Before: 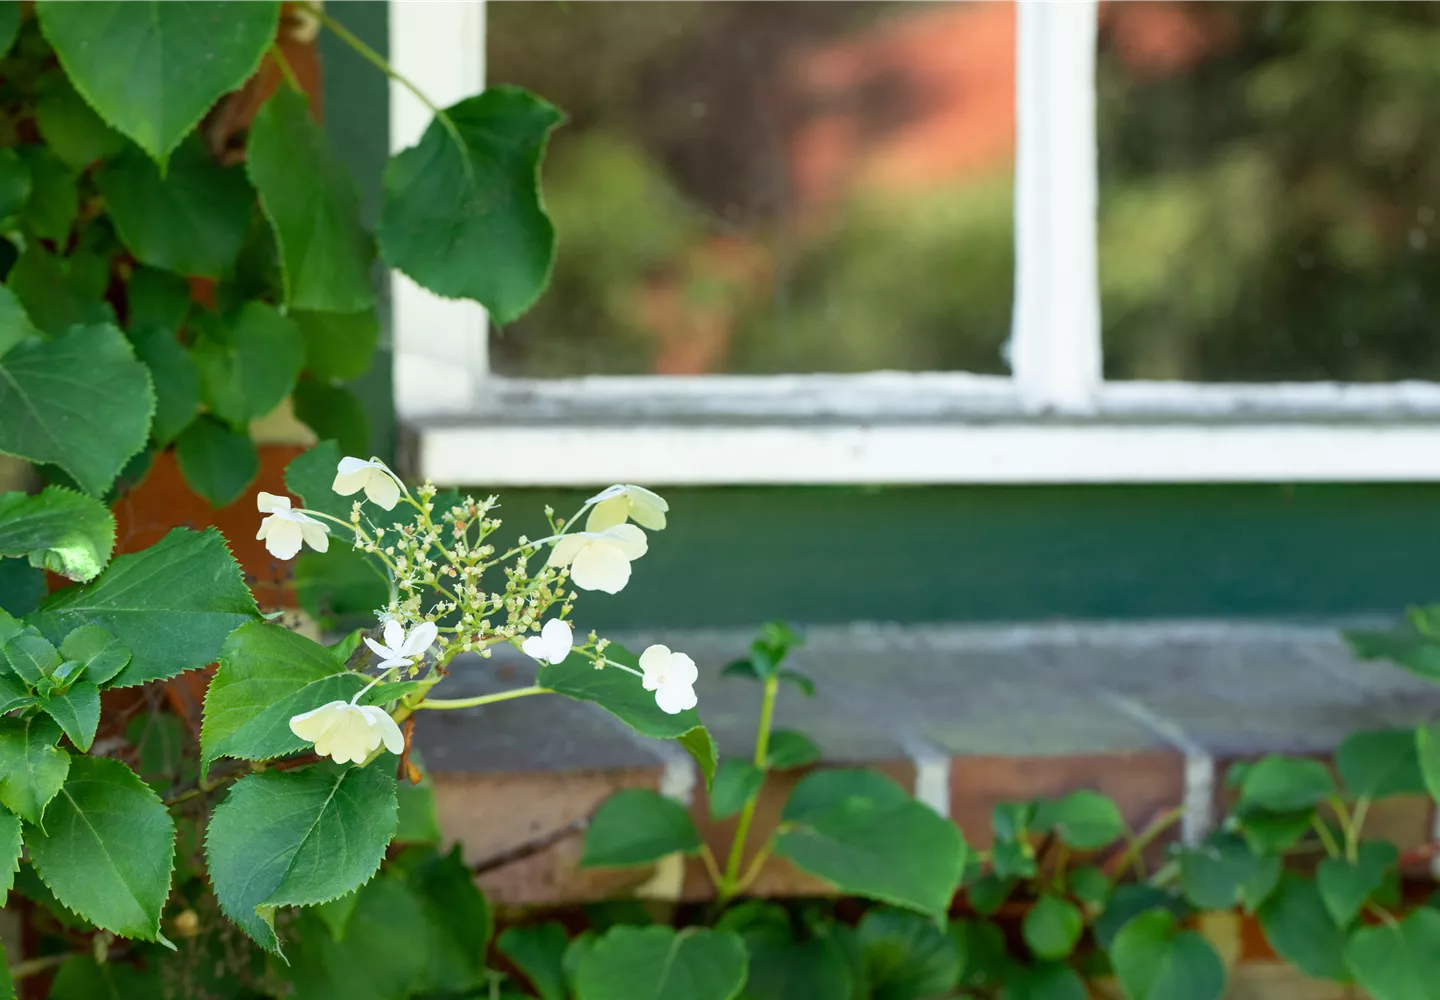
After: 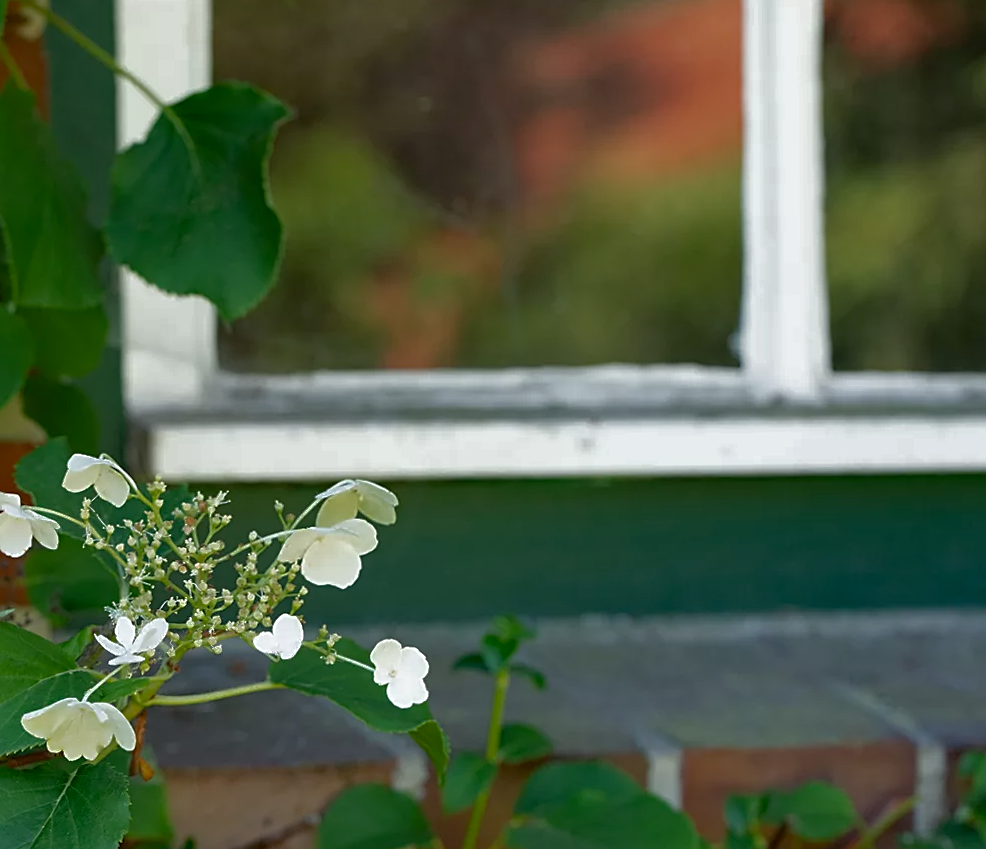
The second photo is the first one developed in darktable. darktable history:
color zones: curves: ch0 [(0, 0.425) (0.143, 0.422) (0.286, 0.42) (0.429, 0.419) (0.571, 0.419) (0.714, 0.42) (0.857, 0.422) (1, 0.425)]
shadows and highlights: shadows 12, white point adjustment 1.2, soften with gaussian
rotate and perspective: rotation -0.45°, automatic cropping original format, crop left 0.008, crop right 0.992, crop top 0.012, crop bottom 0.988
haze removal: adaptive false
crop: left 18.479%, right 12.2%, bottom 13.971%
sharpen: on, module defaults
base curve: curves: ch0 [(0, 0) (0.826, 0.587) (1, 1)]
